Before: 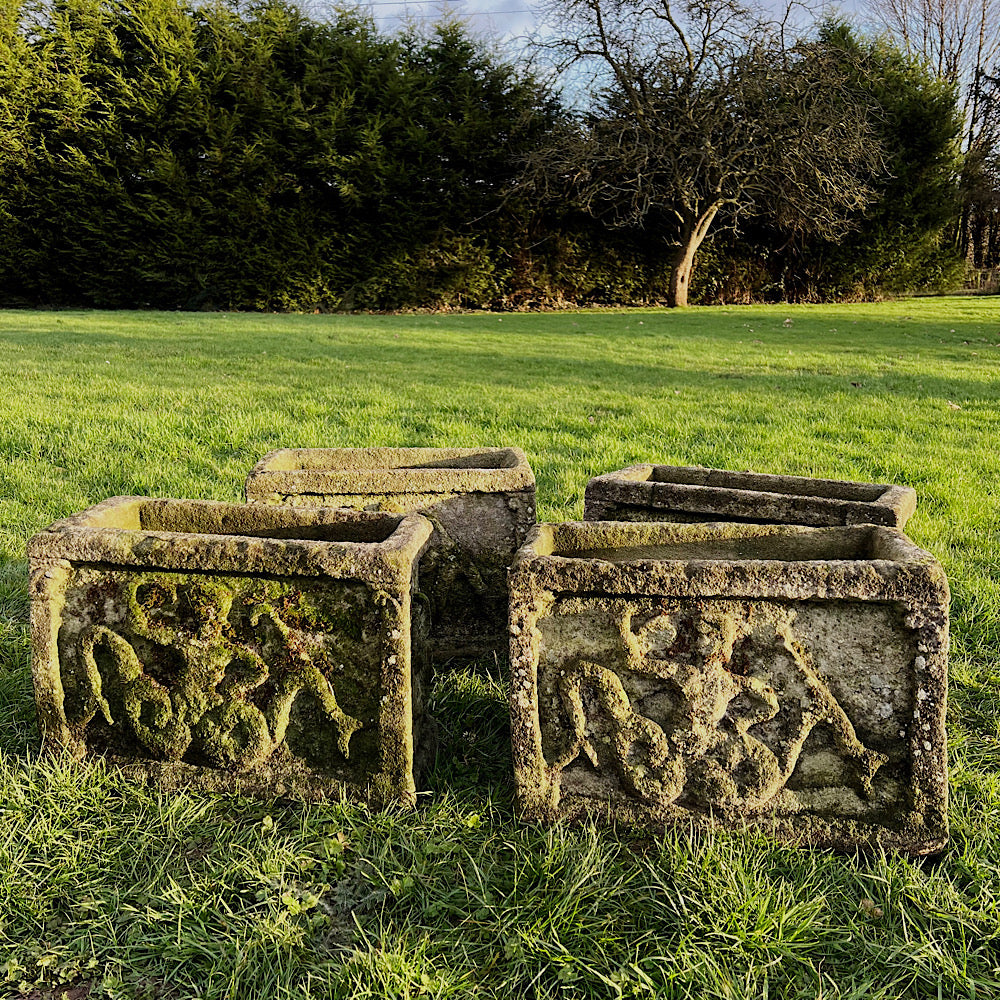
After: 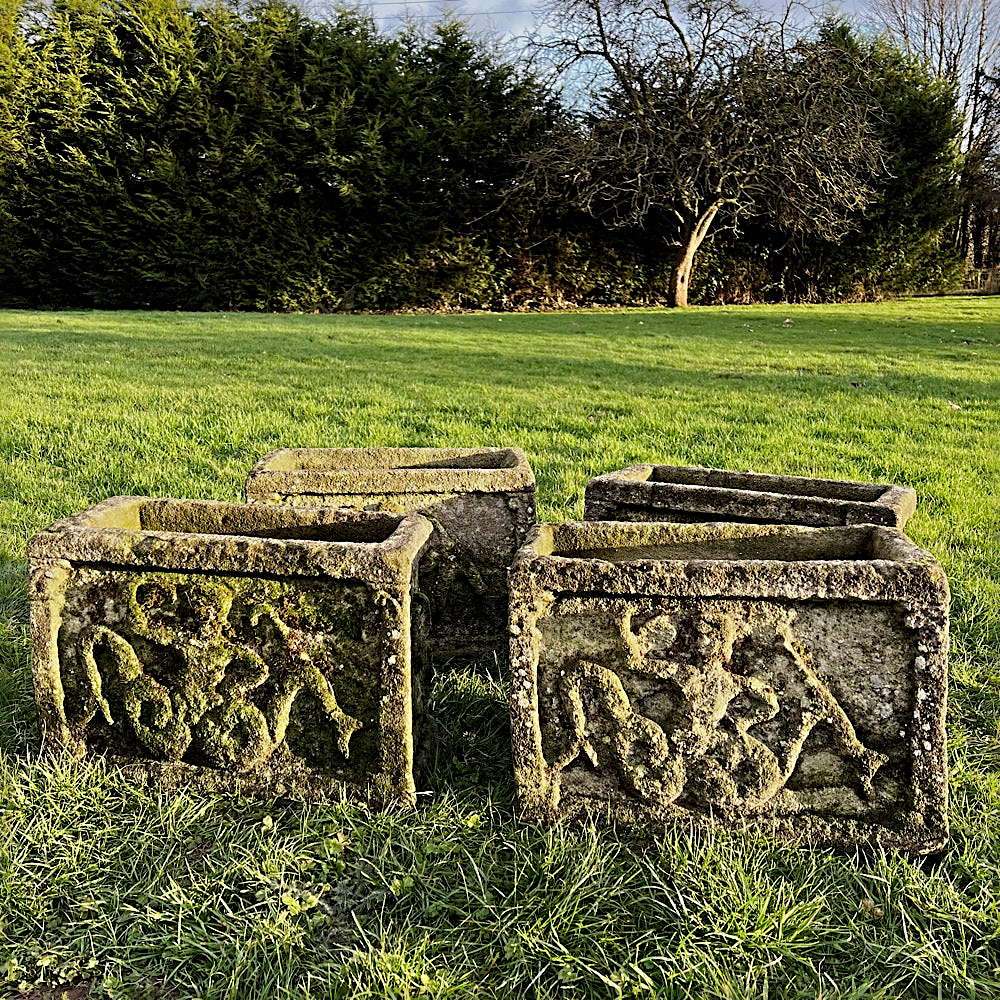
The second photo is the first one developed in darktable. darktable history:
sharpen: radius 4.926
